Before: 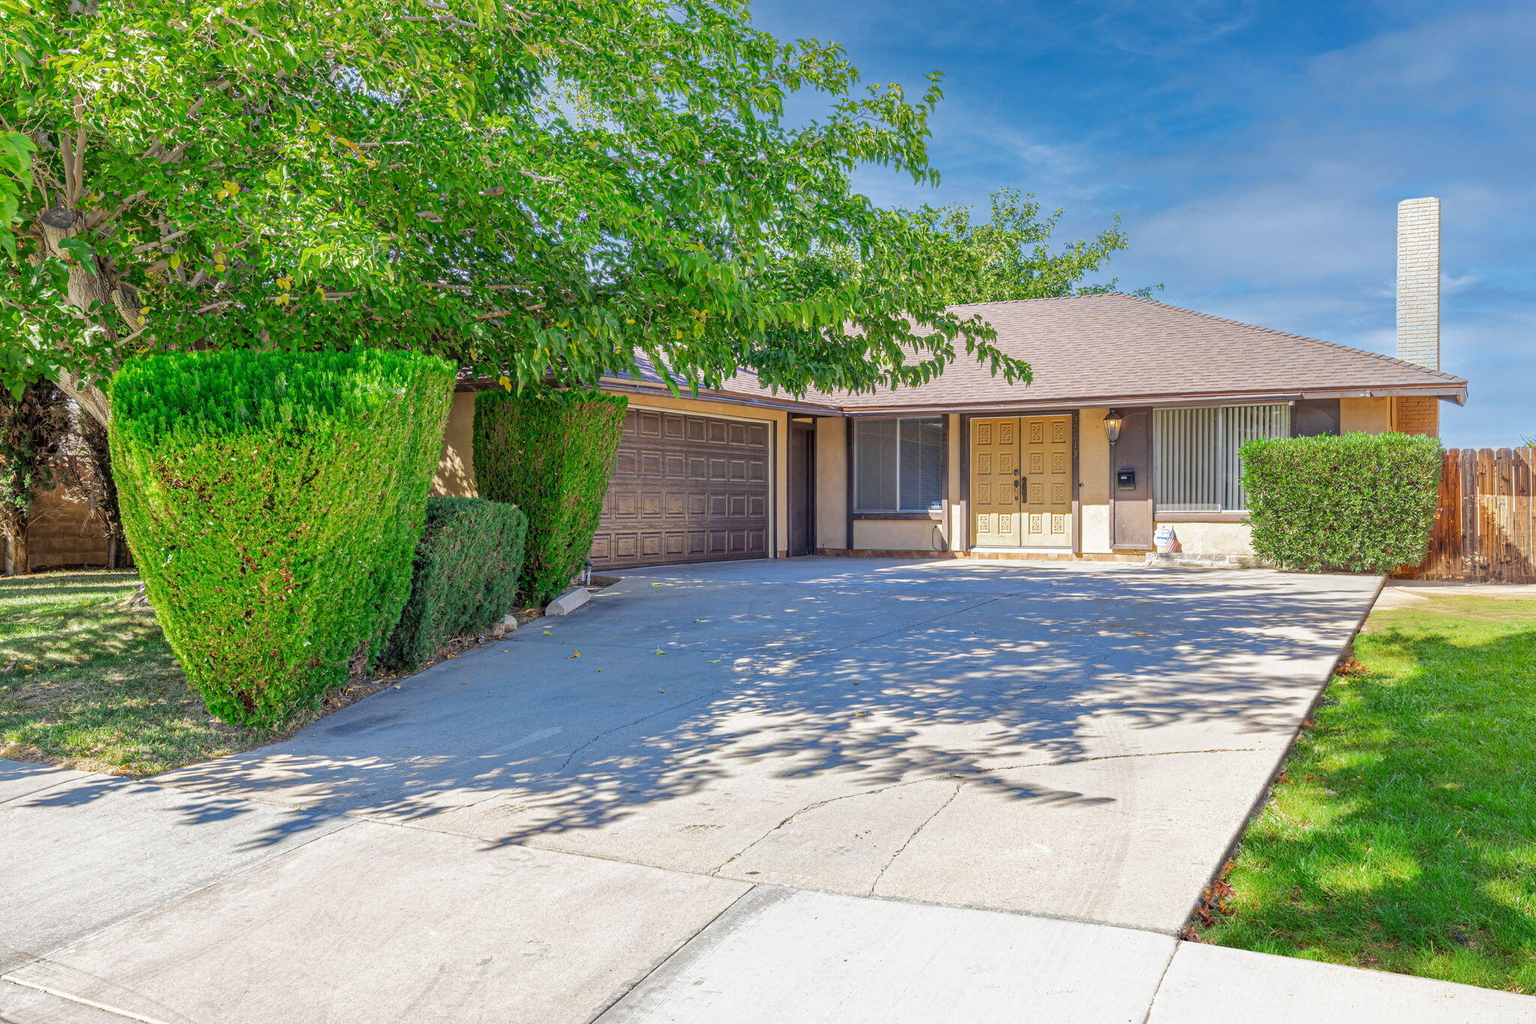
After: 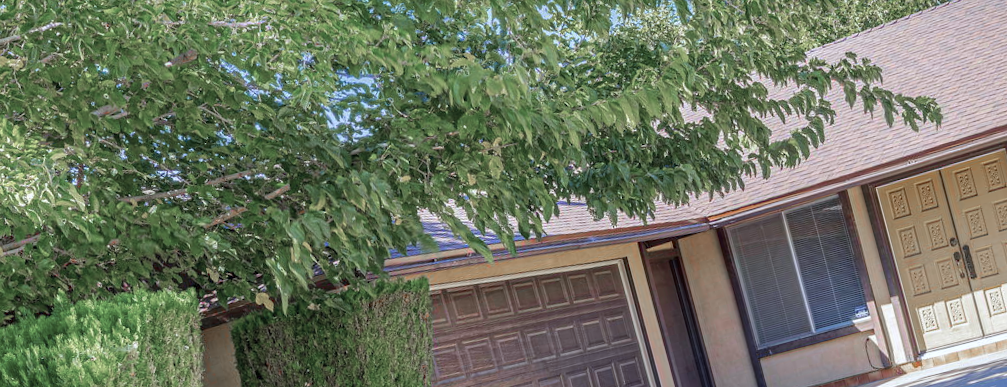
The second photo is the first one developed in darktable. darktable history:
white balance: red 0.967, blue 1.049
crop: left 15.306%, top 9.065%, right 30.789%, bottom 48.638%
color zones: curves: ch1 [(0, 0.708) (0.088, 0.648) (0.245, 0.187) (0.429, 0.326) (0.571, 0.498) (0.714, 0.5) (0.857, 0.5) (1, 0.708)]
rotate and perspective: rotation -14.8°, crop left 0.1, crop right 0.903, crop top 0.25, crop bottom 0.748
